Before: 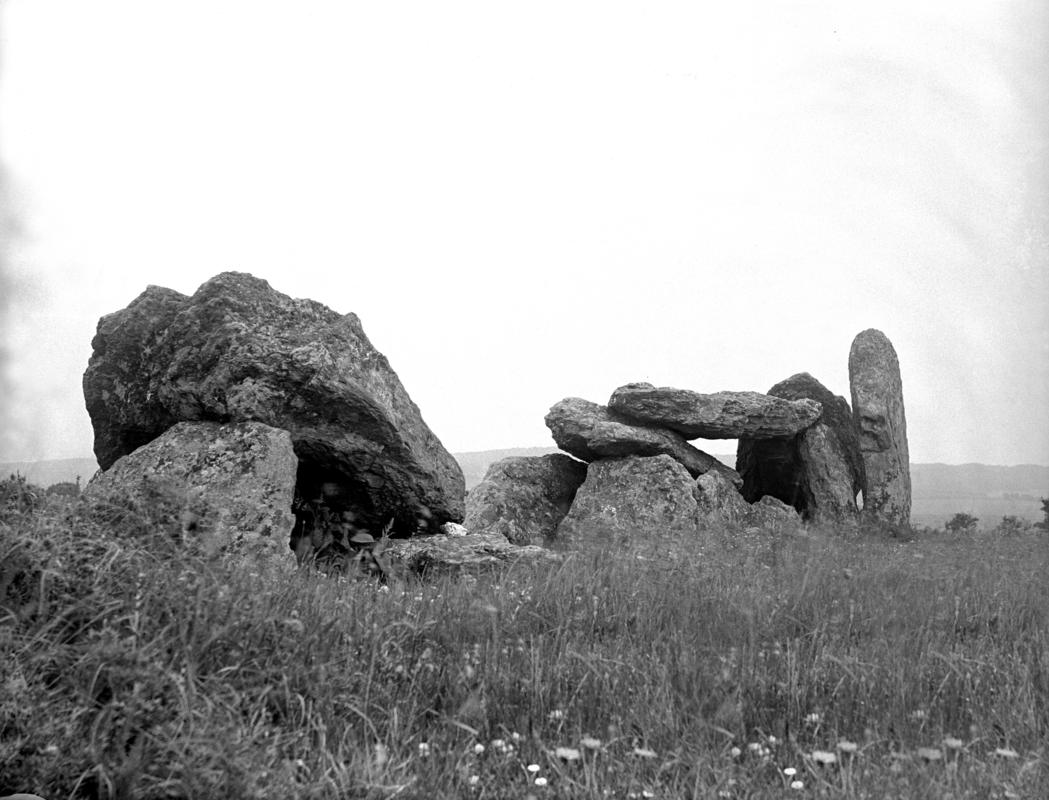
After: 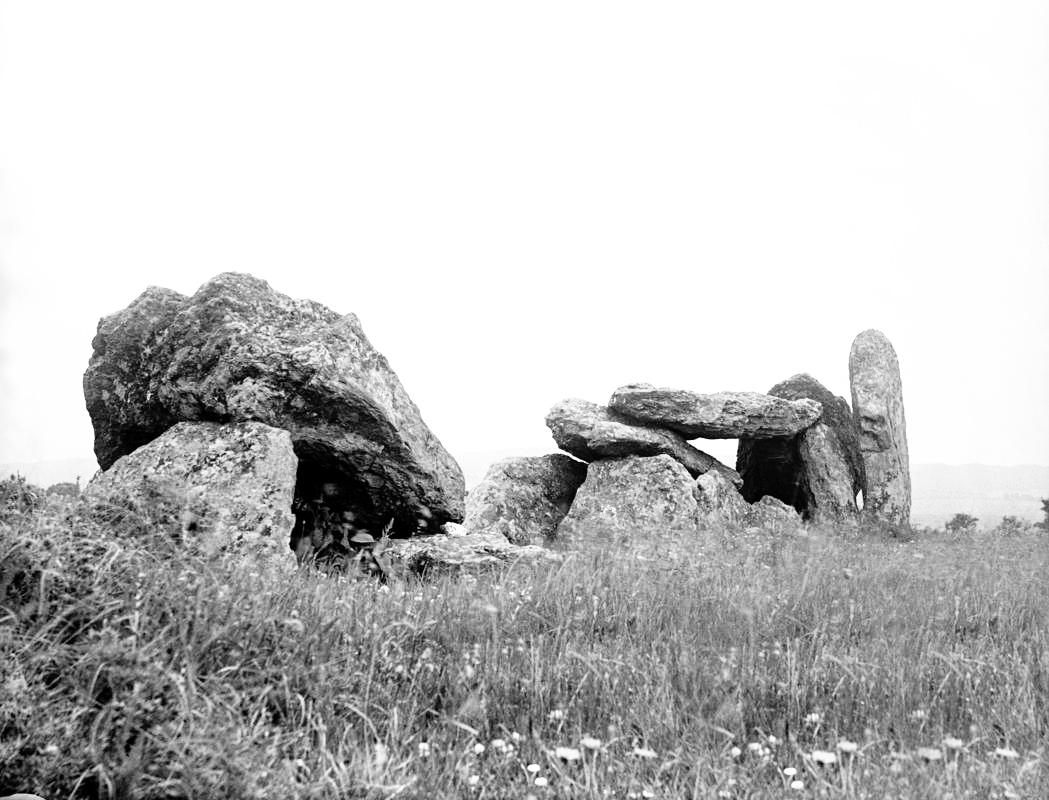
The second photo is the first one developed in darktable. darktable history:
tone equalizer: on, module defaults
base curve: curves: ch0 [(0, 0) (0.012, 0.01) (0.073, 0.168) (0.31, 0.711) (0.645, 0.957) (1, 1)], preserve colors none
